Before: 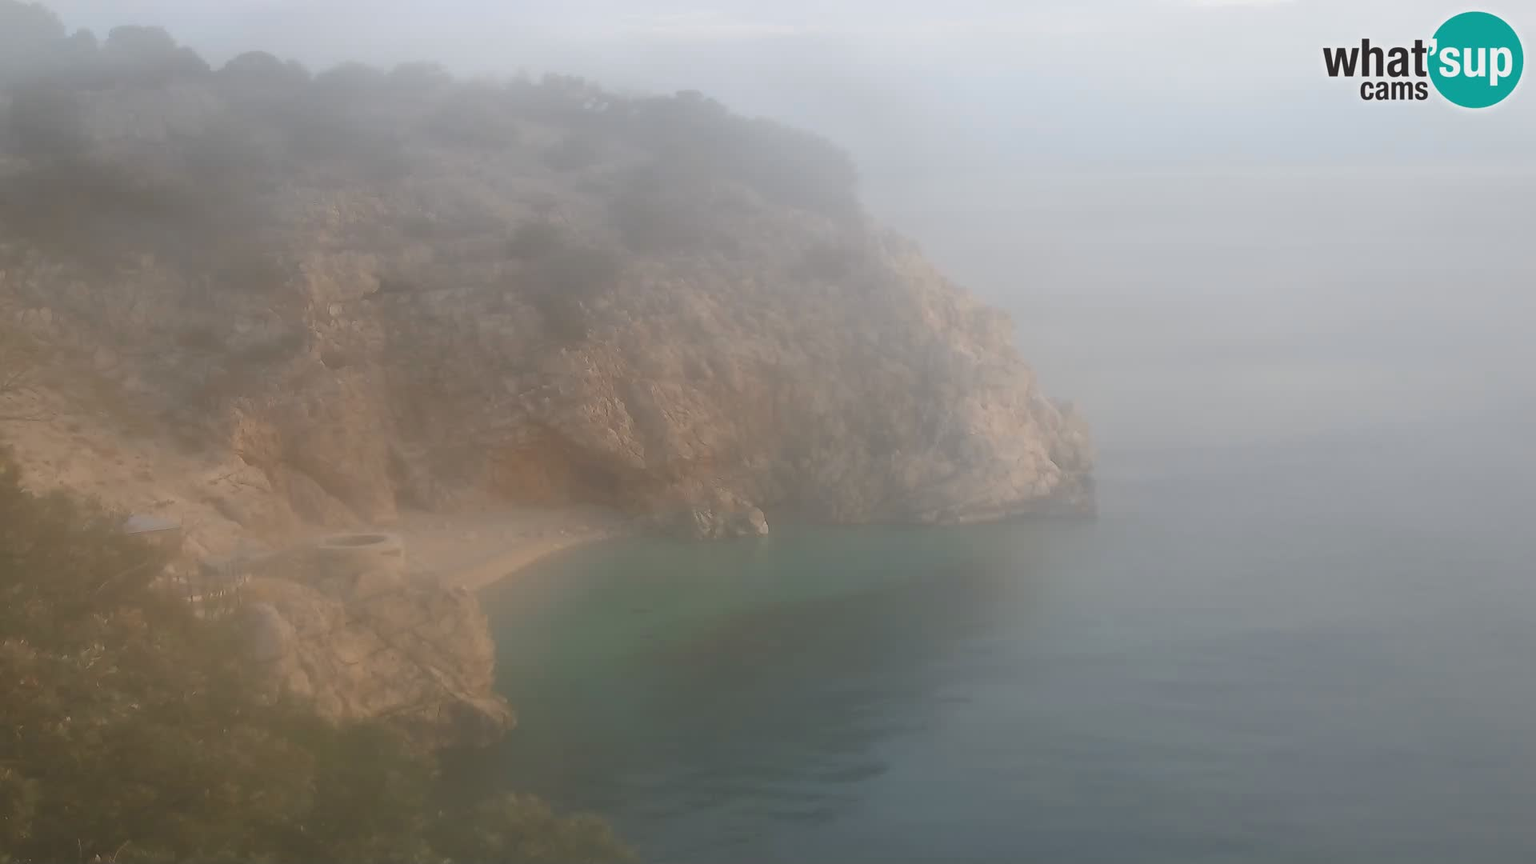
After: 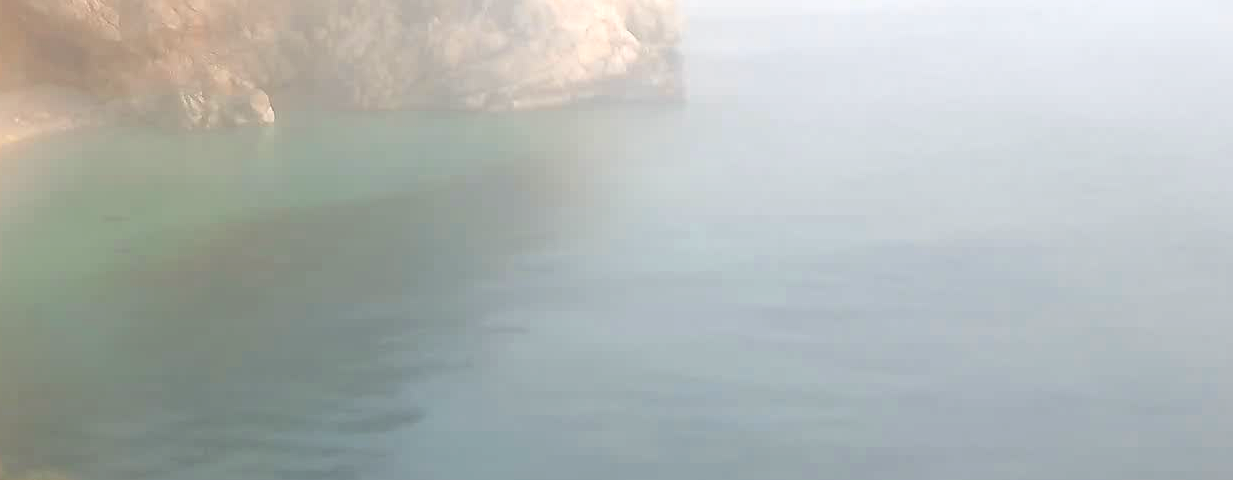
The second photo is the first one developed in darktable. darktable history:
crop and rotate: left 35.766%, top 50.521%, bottom 5.01%
exposure: black level correction 0, exposure 1.277 EV, compensate highlight preservation false
